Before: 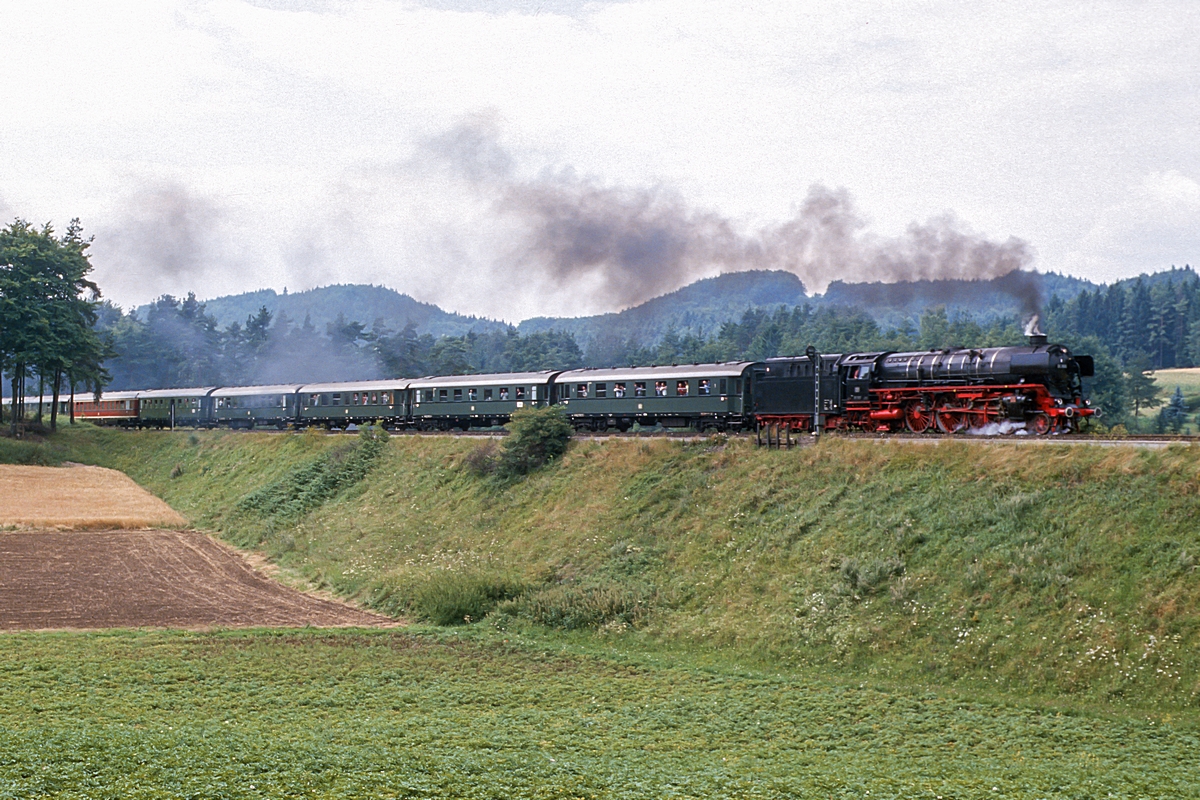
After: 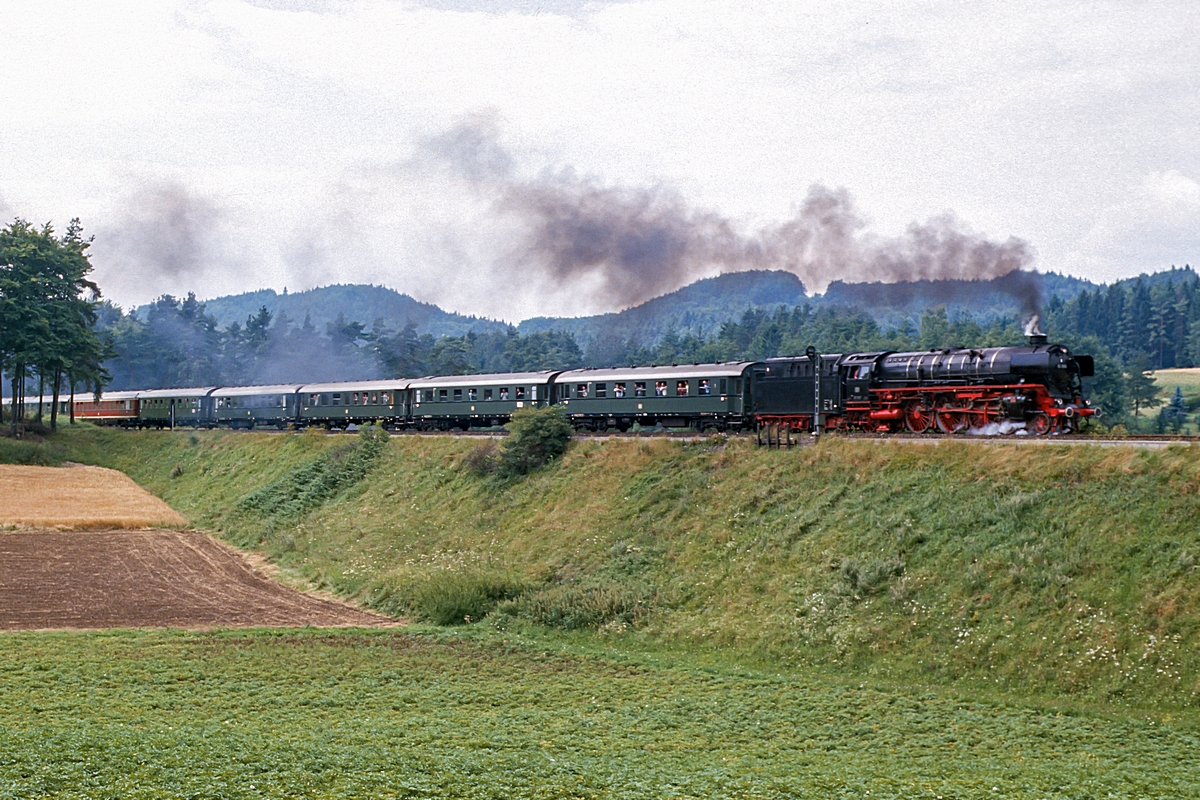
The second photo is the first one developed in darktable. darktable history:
haze removal: strength 0.29, distance 0.25, compatibility mode true, adaptive false
